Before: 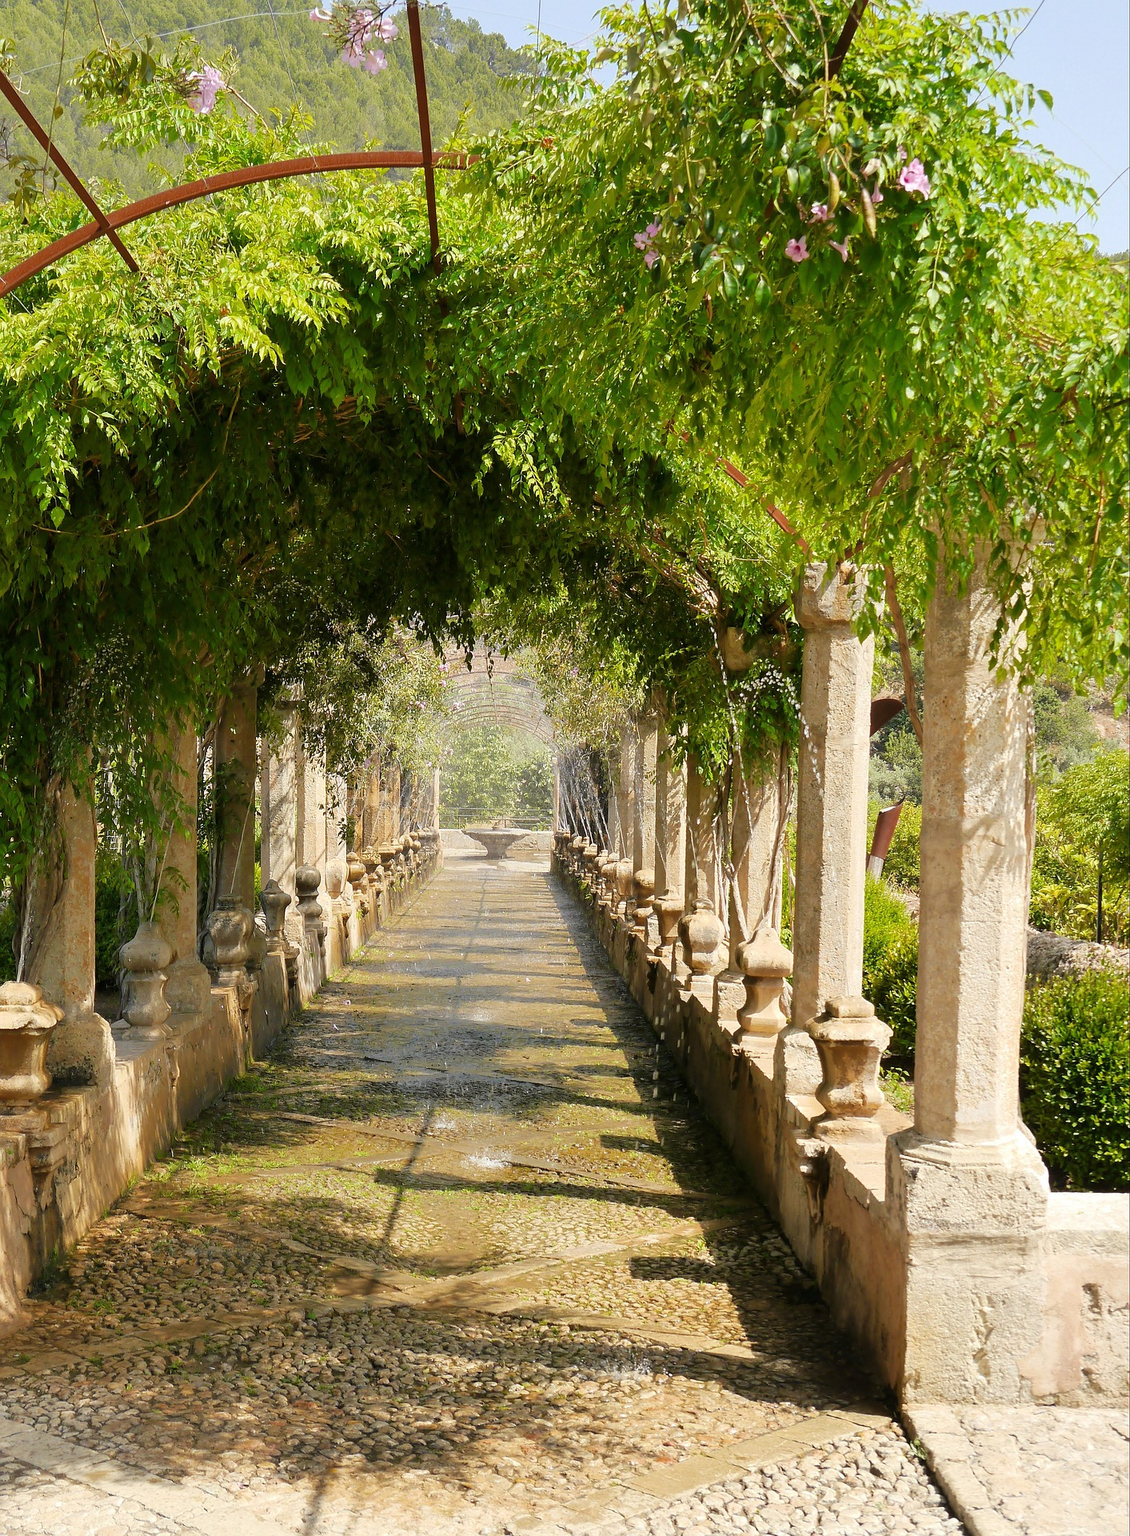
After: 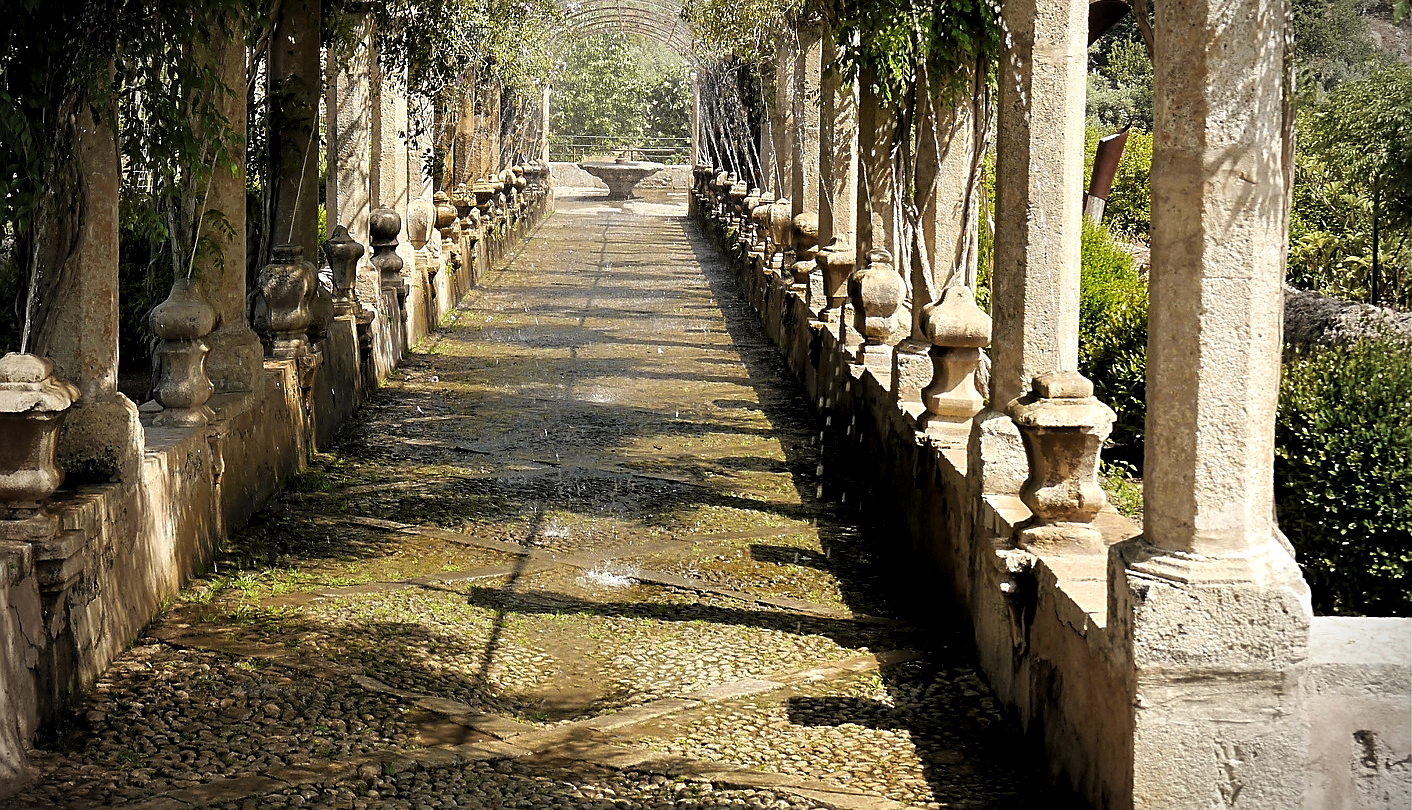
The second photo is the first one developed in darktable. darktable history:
local contrast: highlights 100%, shadows 100%, detail 120%, midtone range 0.2
sharpen: on, module defaults
crop: top 45.551%, bottom 12.262%
levels: levels [0.101, 0.578, 0.953]
vignetting: fall-off start 75%, brightness -0.692, width/height ratio 1.084
